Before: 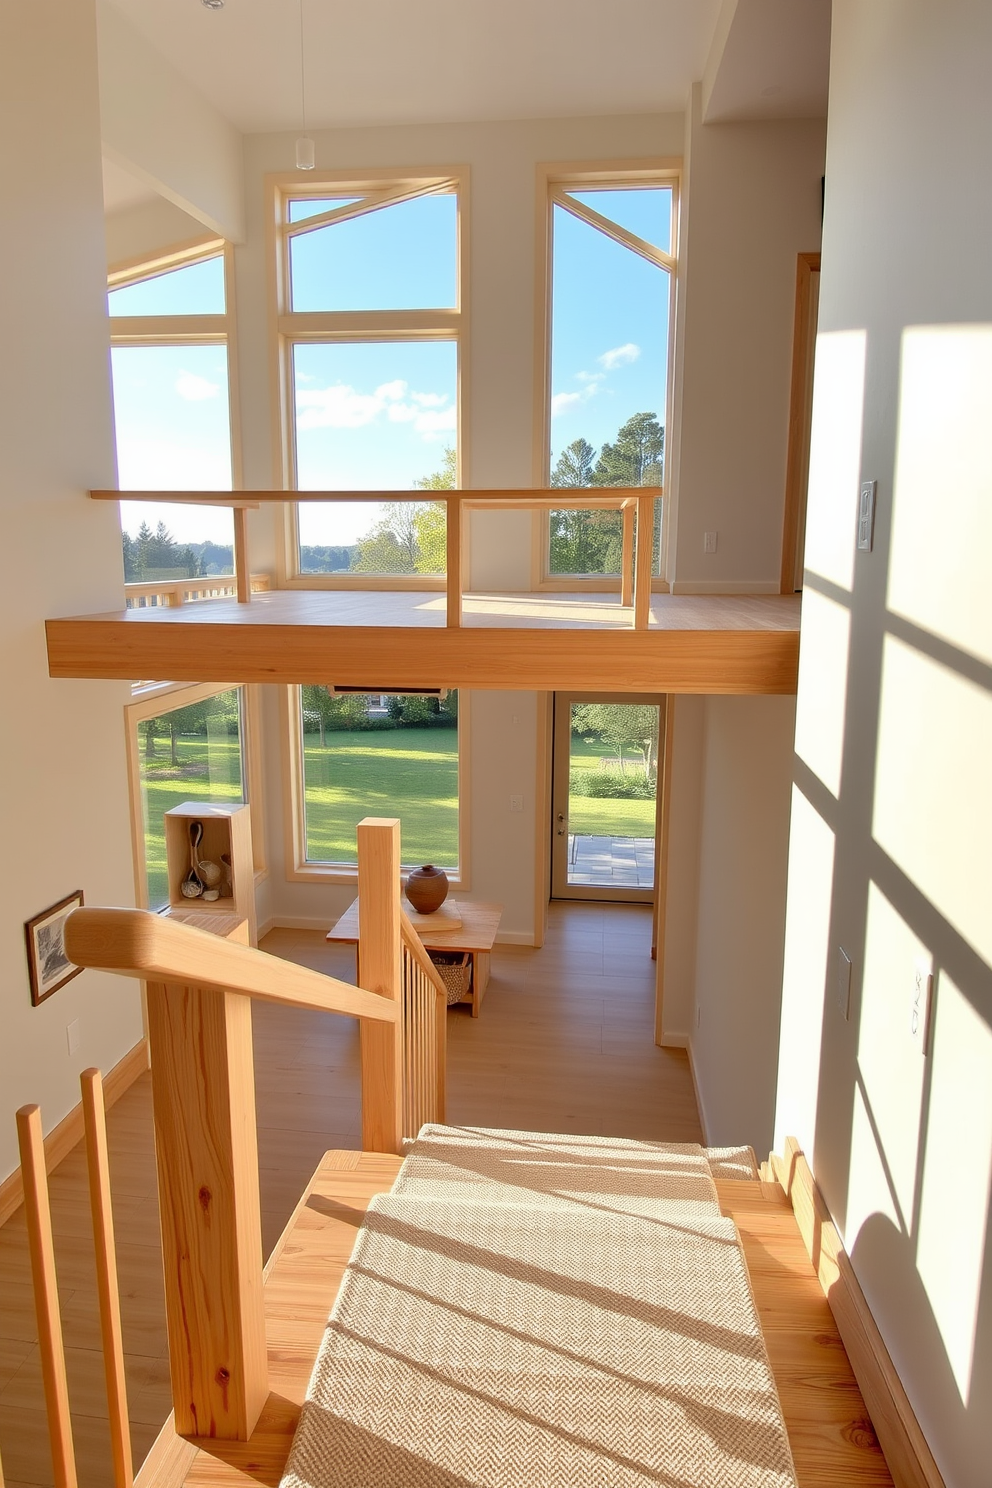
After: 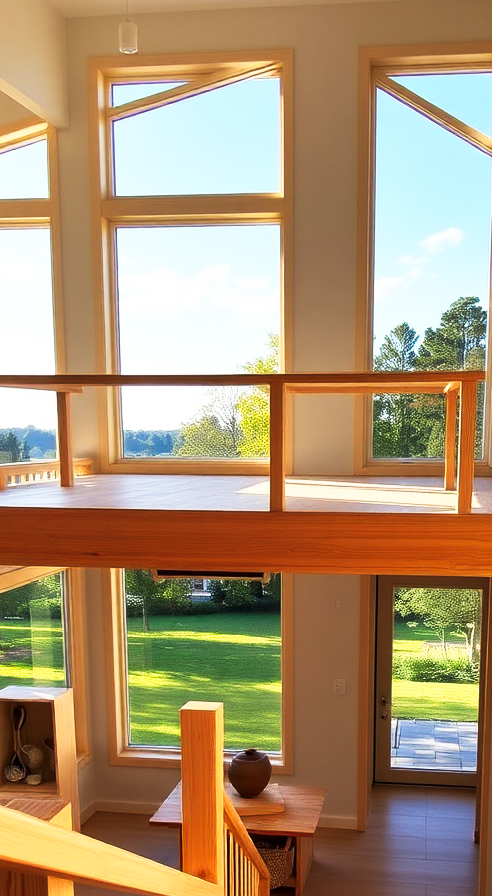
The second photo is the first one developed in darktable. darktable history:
crop: left 17.896%, top 7.816%, right 32.503%, bottom 31.94%
tone curve: curves: ch0 [(0, 0) (0.56, 0.467) (0.846, 0.934) (1, 1)], preserve colors none
